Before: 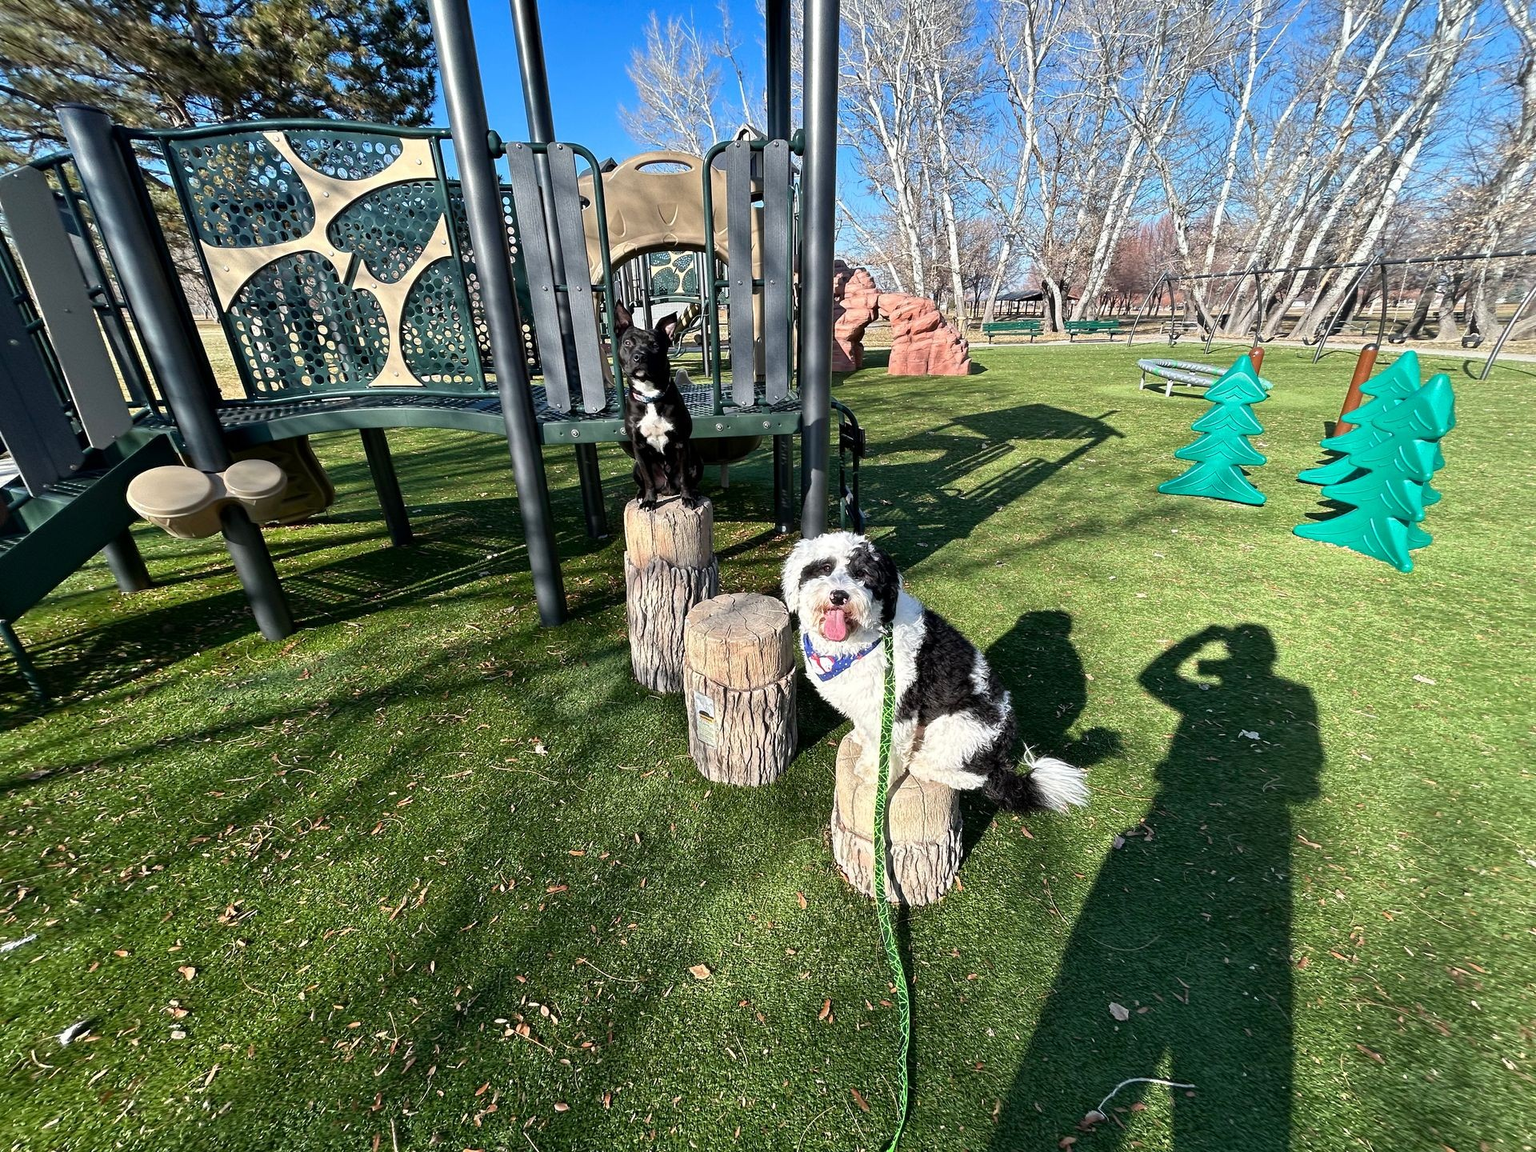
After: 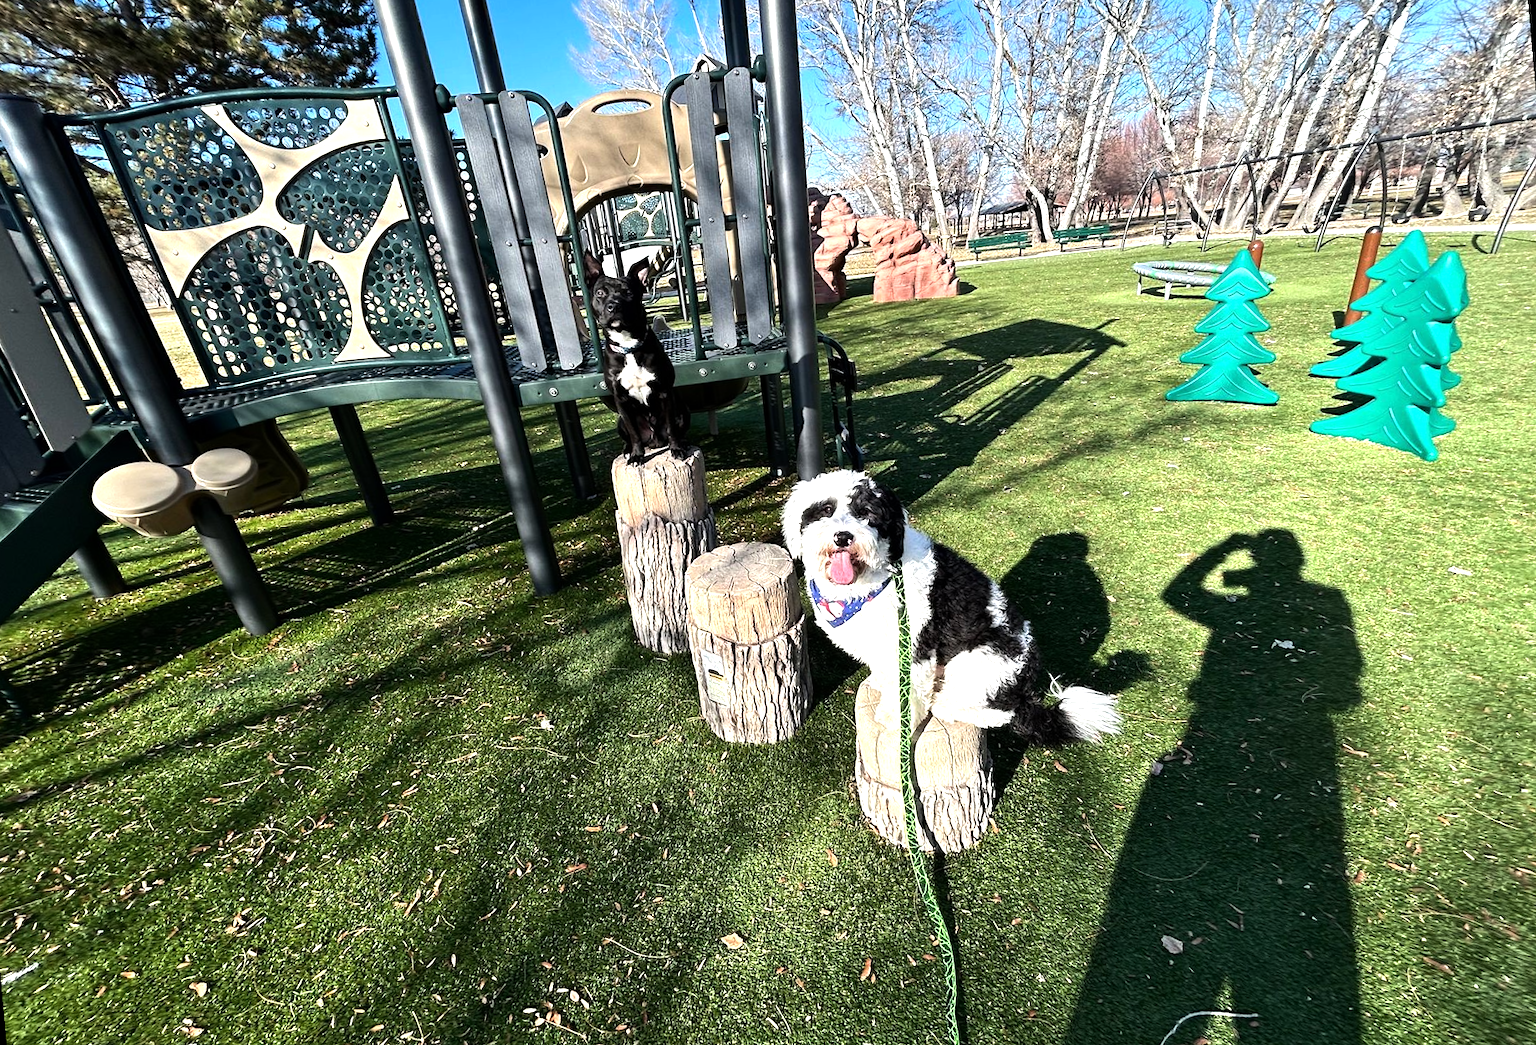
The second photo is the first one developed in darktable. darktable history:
tone equalizer: -8 EV -0.75 EV, -7 EV -0.7 EV, -6 EV -0.6 EV, -5 EV -0.4 EV, -3 EV 0.4 EV, -2 EV 0.6 EV, -1 EV 0.7 EV, +0 EV 0.75 EV, edges refinement/feathering 500, mask exposure compensation -1.57 EV, preserve details no
rotate and perspective: rotation -5°, crop left 0.05, crop right 0.952, crop top 0.11, crop bottom 0.89
exposure: compensate exposure bias true, compensate highlight preservation false
